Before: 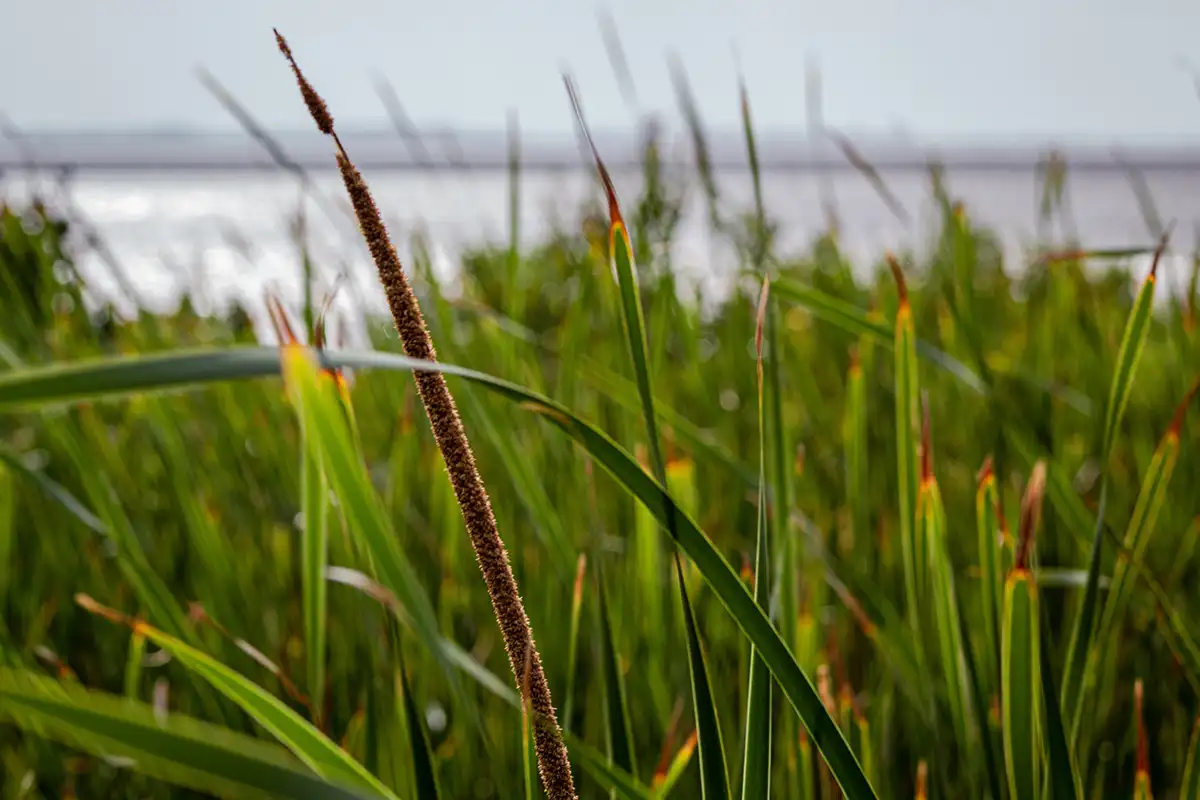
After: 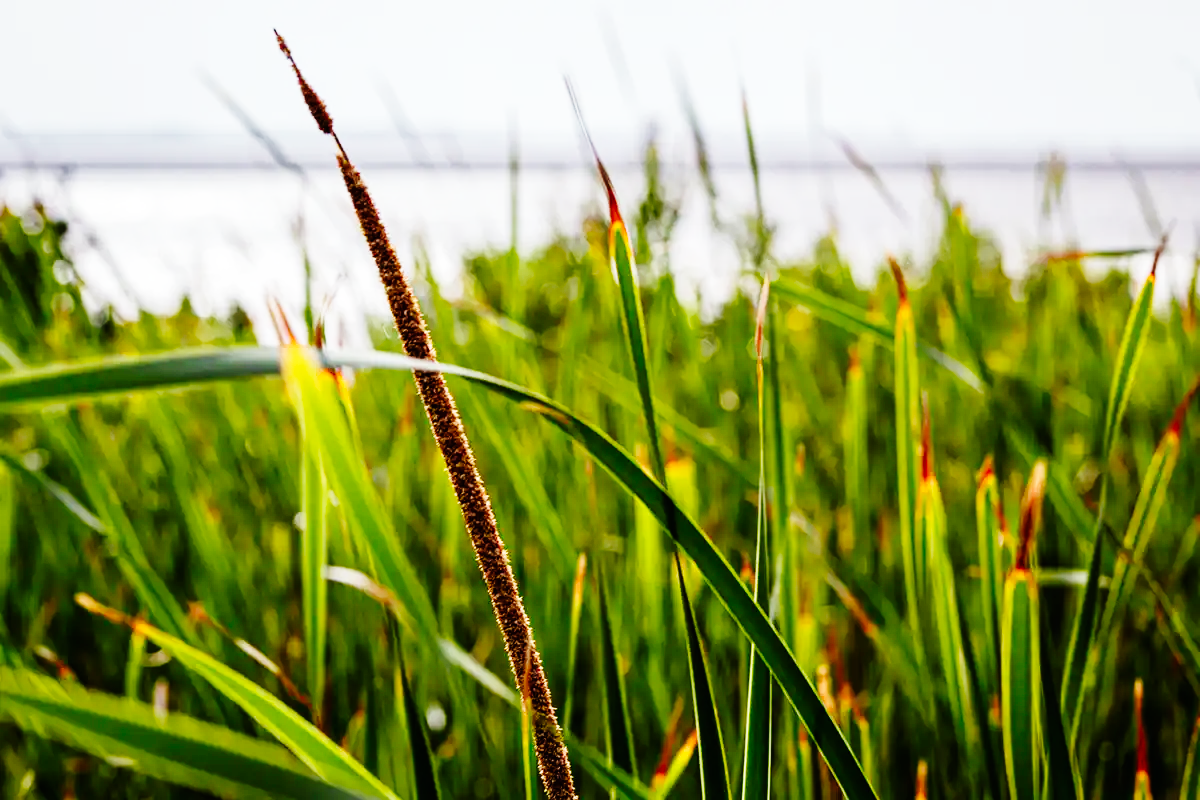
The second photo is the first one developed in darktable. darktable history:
base curve: curves: ch0 [(0, 0) (0, 0) (0.002, 0.001) (0.008, 0.003) (0.019, 0.011) (0.037, 0.037) (0.064, 0.11) (0.102, 0.232) (0.152, 0.379) (0.216, 0.524) (0.296, 0.665) (0.394, 0.789) (0.512, 0.881) (0.651, 0.945) (0.813, 0.986) (1, 1)], preserve colors none
